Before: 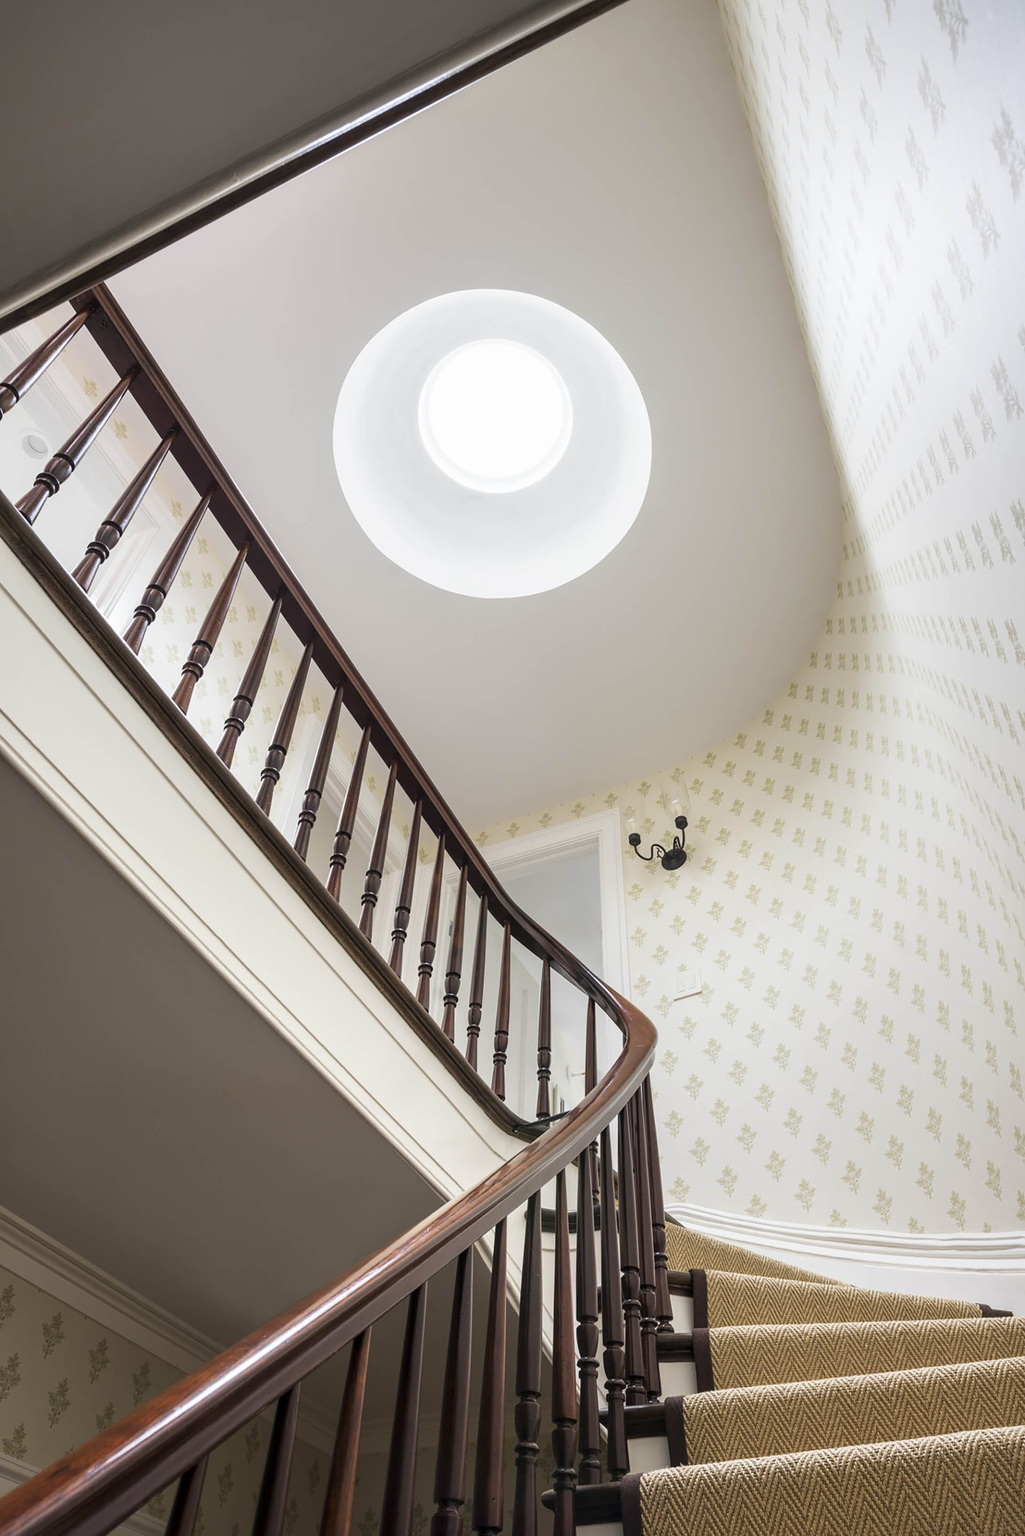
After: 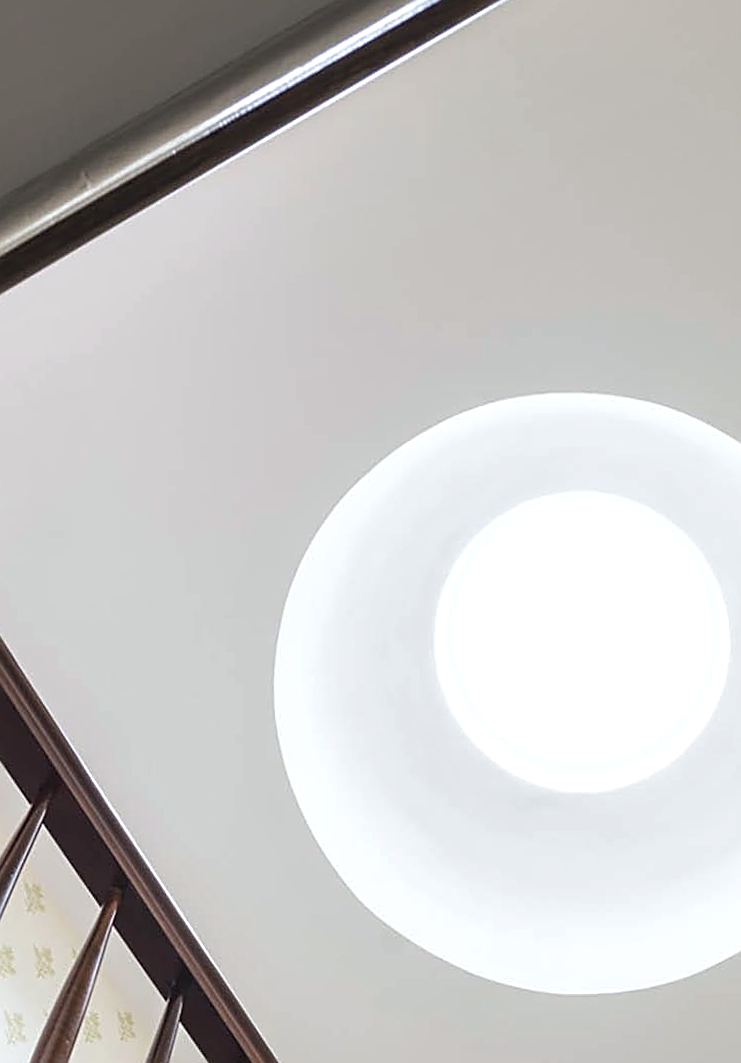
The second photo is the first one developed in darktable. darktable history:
exposure: exposure 0.127 EV, compensate highlight preservation false
rotate and perspective: rotation 0.074°, lens shift (vertical) 0.096, lens shift (horizontal) -0.041, crop left 0.043, crop right 0.952, crop top 0.024, crop bottom 0.979
white balance: red 0.986, blue 1.01
contrast equalizer: octaves 7, y [[0.6 ×6], [0.55 ×6], [0 ×6], [0 ×6], [0 ×6]], mix 0.15
sharpen: on, module defaults
crop: left 15.452%, top 5.459%, right 43.956%, bottom 56.62%
